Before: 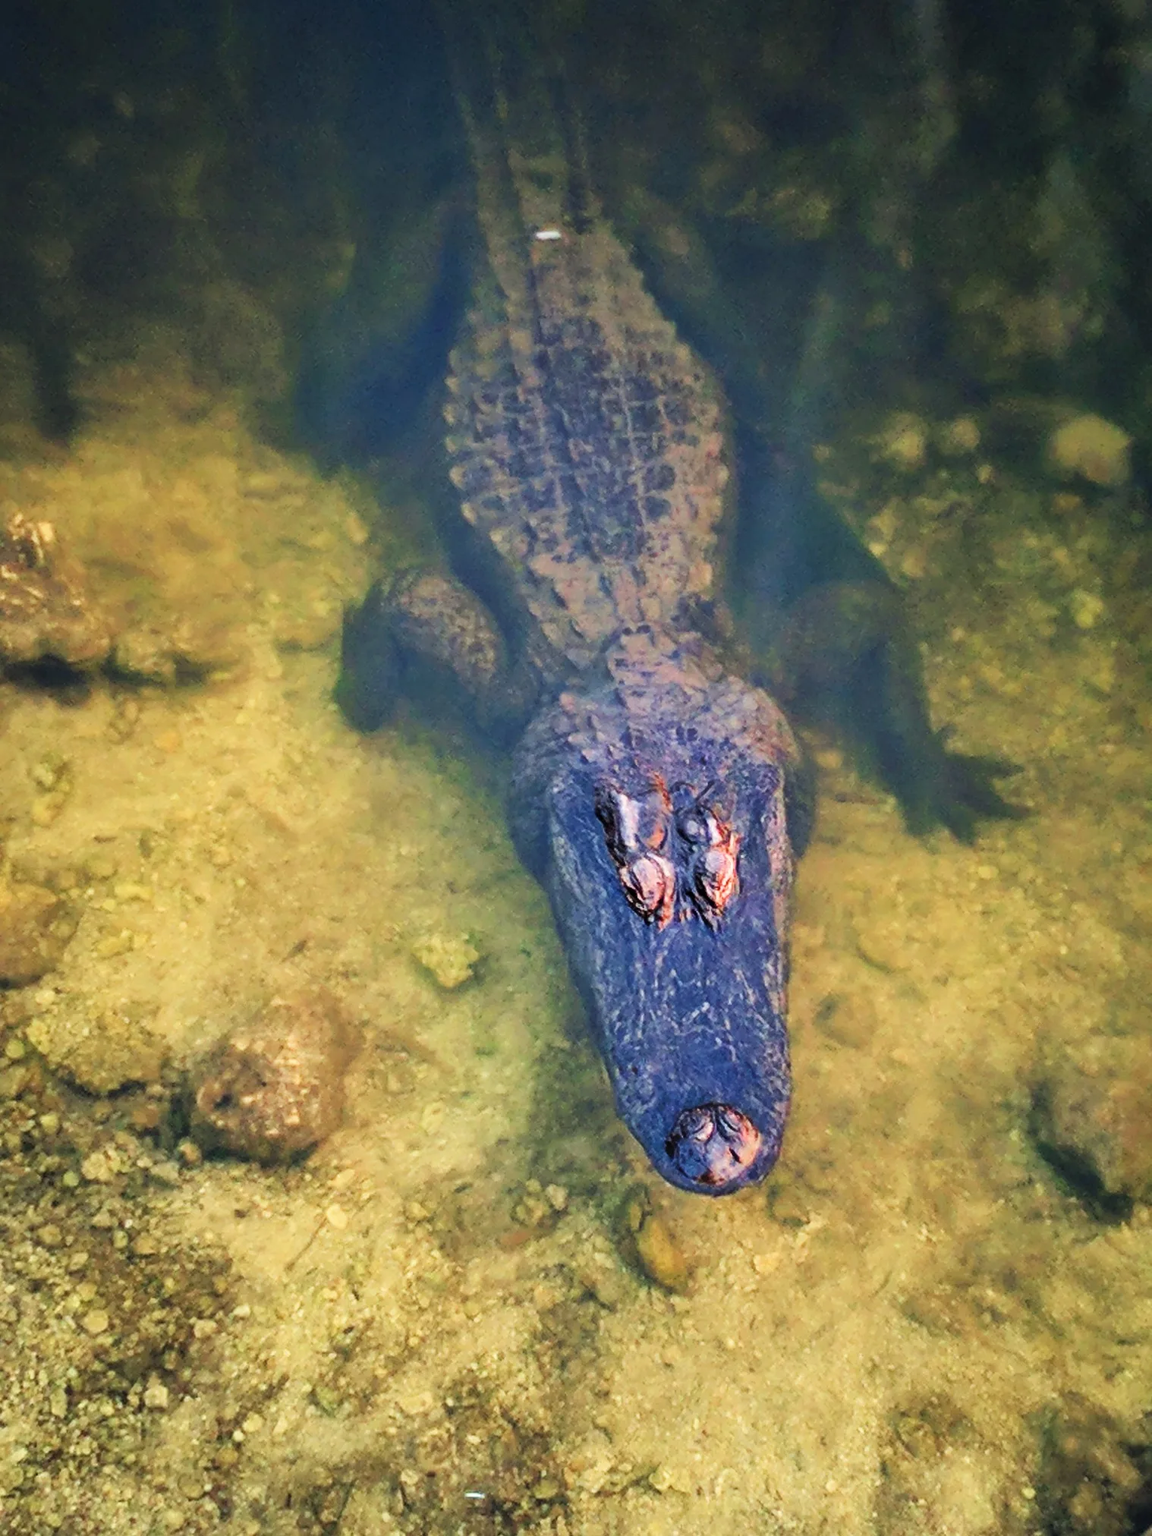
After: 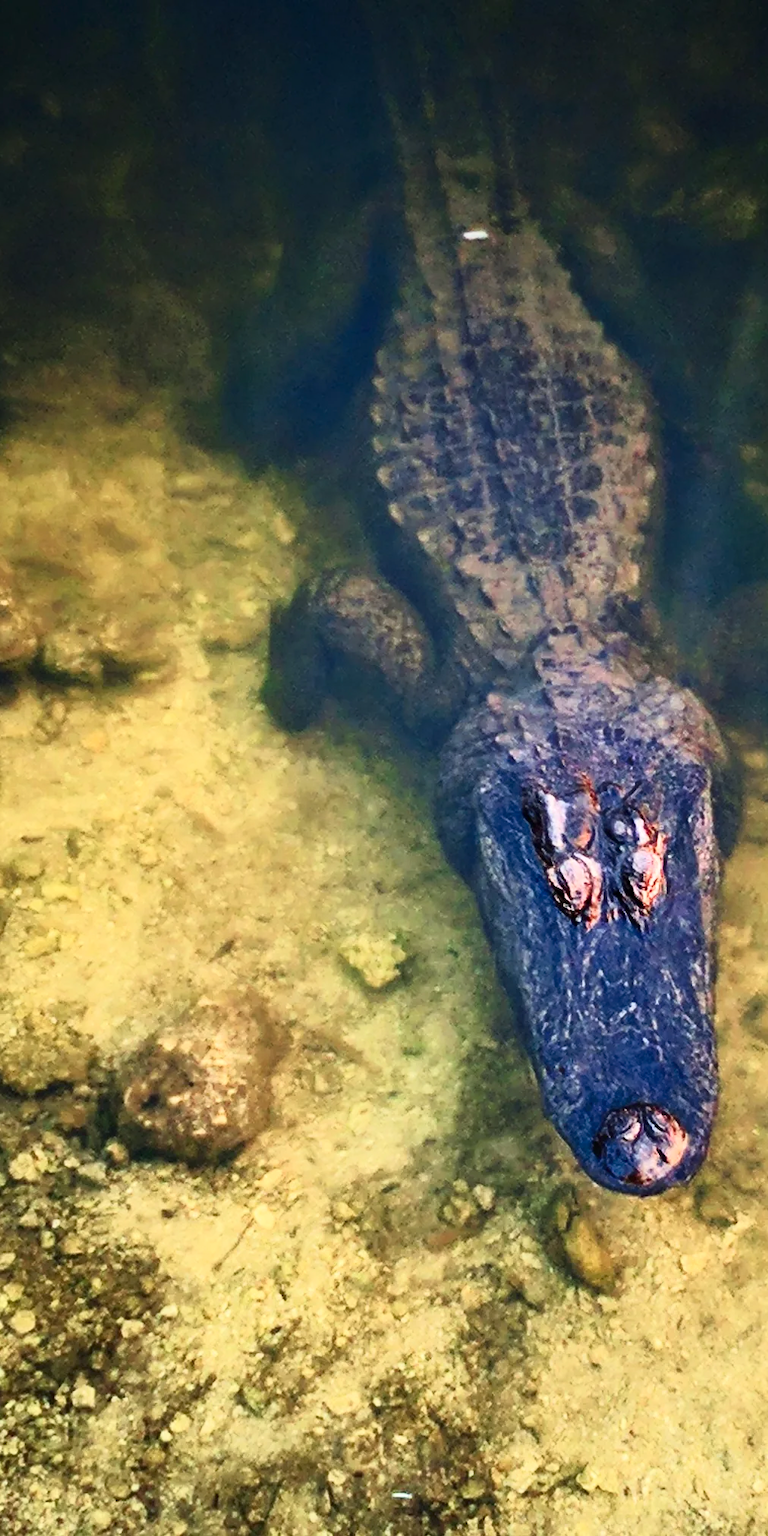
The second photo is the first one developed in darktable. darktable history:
crop and rotate: left 6.349%, right 26.881%
tone curve: curves: ch0 [(0, 0) (0.003, 0.007) (0.011, 0.01) (0.025, 0.016) (0.044, 0.025) (0.069, 0.036) (0.1, 0.052) (0.136, 0.073) (0.177, 0.103) (0.224, 0.135) (0.277, 0.177) (0.335, 0.233) (0.399, 0.303) (0.468, 0.376) (0.543, 0.469) (0.623, 0.581) (0.709, 0.723) (0.801, 0.863) (0.898, 0.938) (1, 1)], color space Lab, independent channels, preserve colors none
contrast brightness saturation: contrast 0.096, brightness 0.025, saturation 0.019
